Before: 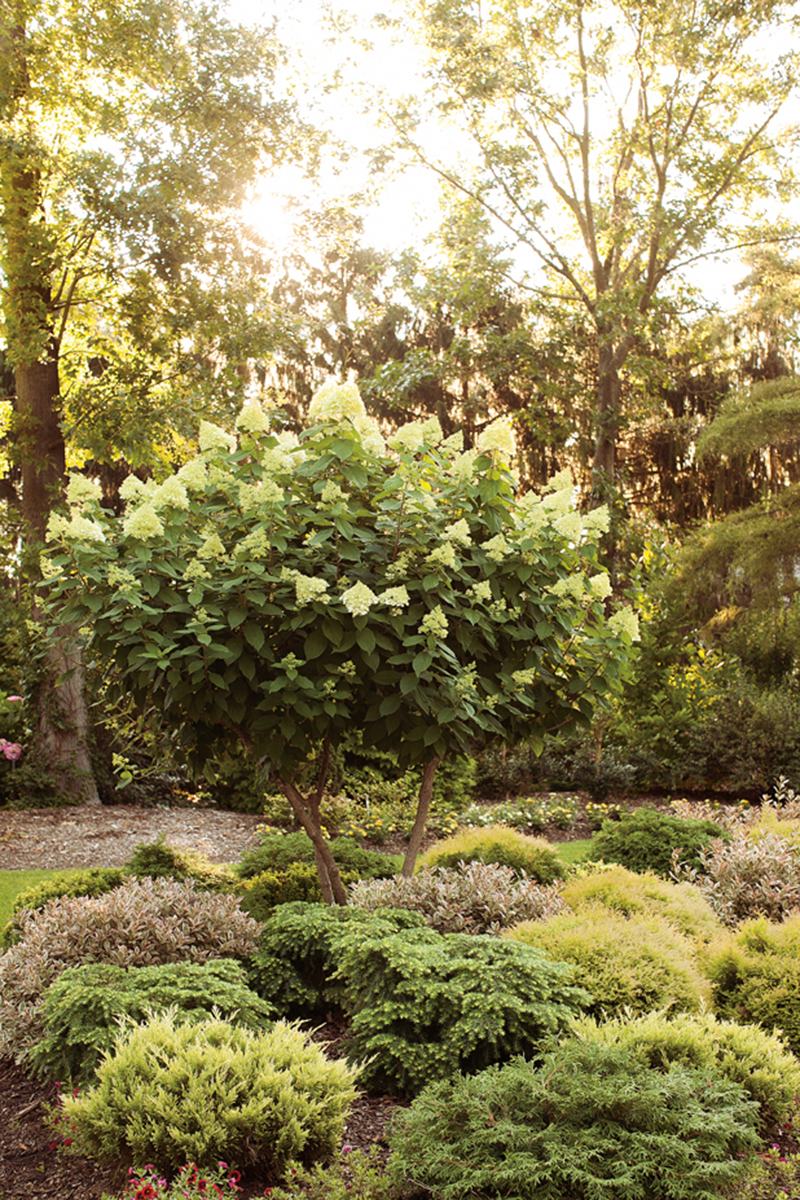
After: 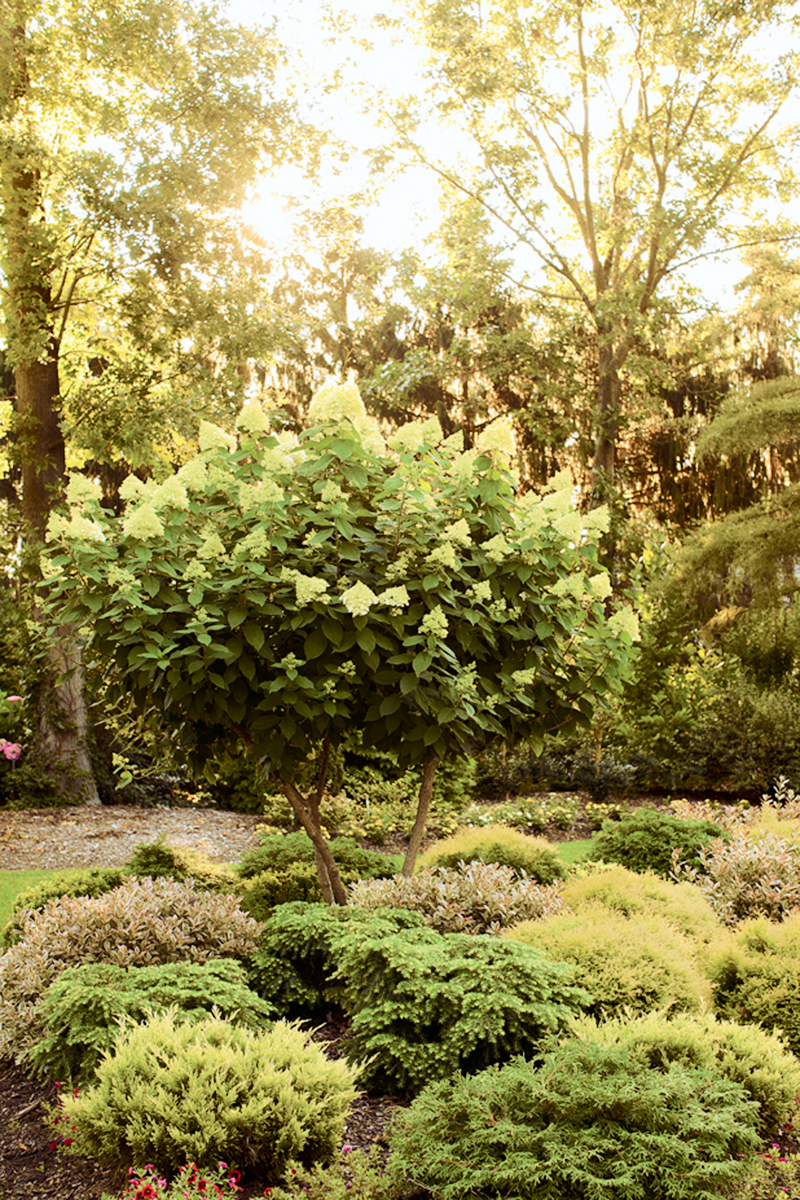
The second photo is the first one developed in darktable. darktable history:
tone curve: curves: ch0 [(0, 0) (0.037, 0.011) (0.131, 0.108) (0.279, 0.279) (0.476, 0.554) (0.617, 0.693) (0.704, 0.77) (0.813, 0.852) (0.916, 0.924) (1, 0.993)]; ch1 [(0, 0) (0.318, 0.278) (0.444, 0.427) (0.493, 0.492) (0.508, 0.502) (0.534, 0.529) (0.562, 0.563) (0.626, 0.662) (0.746, 0.764) (1, 1)]; ch2 [(0, 0) (0.316, 0.292) (0.381, 0.37) (0.423, 0.448) (0.476, 0.492) (0.502, 0.498) (0.522, 0.518) (0.533, 0.532) (0.586, 0.631) (0.634, 0.663) (0.7, 0.7) (0.861, 0.808) (1, 0.951)], color space Lab, independent channels, preserve colors none
